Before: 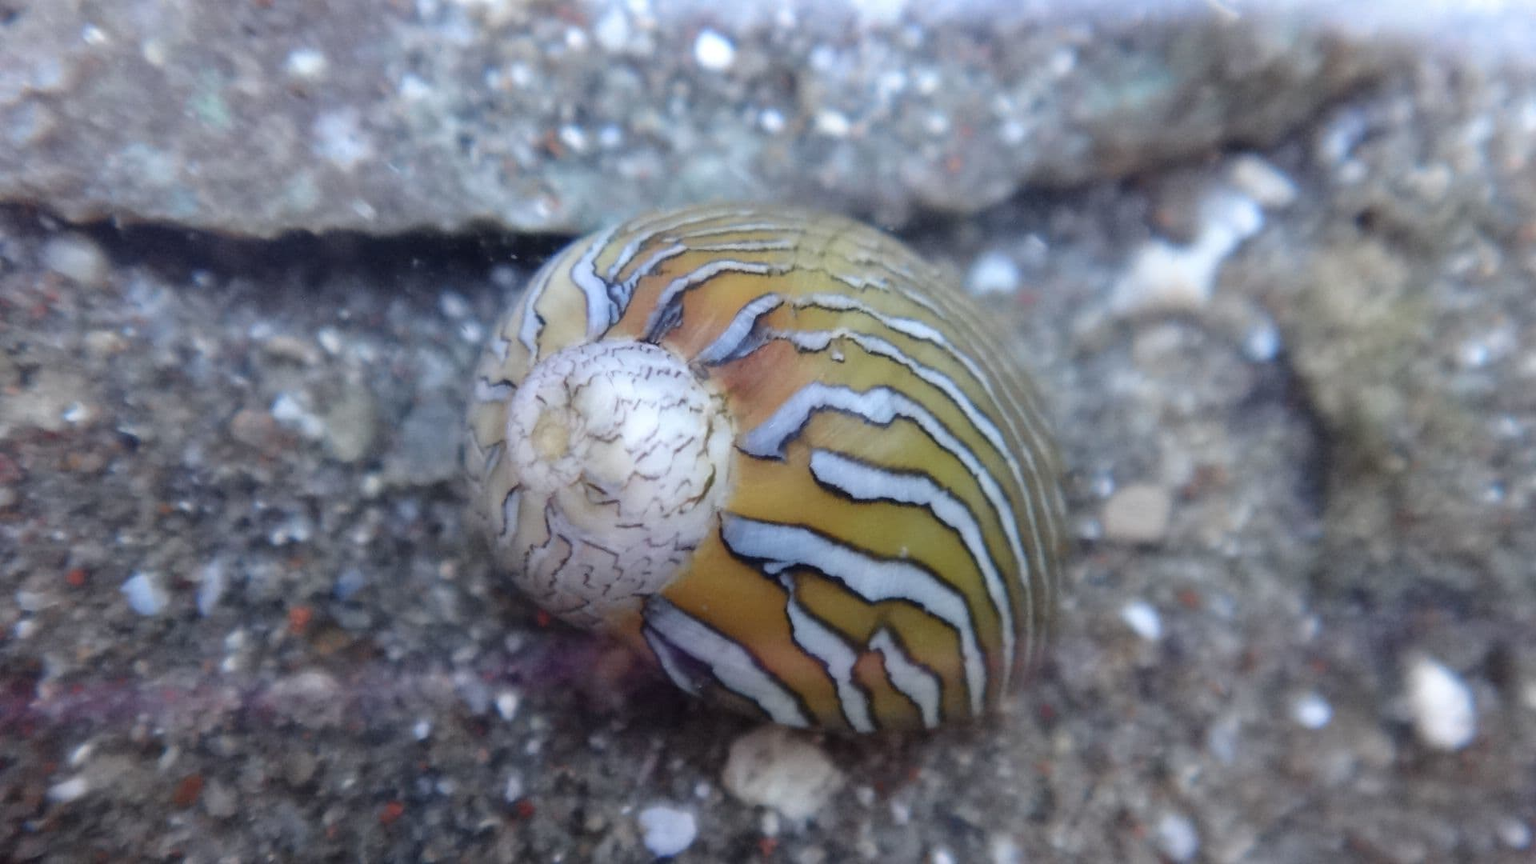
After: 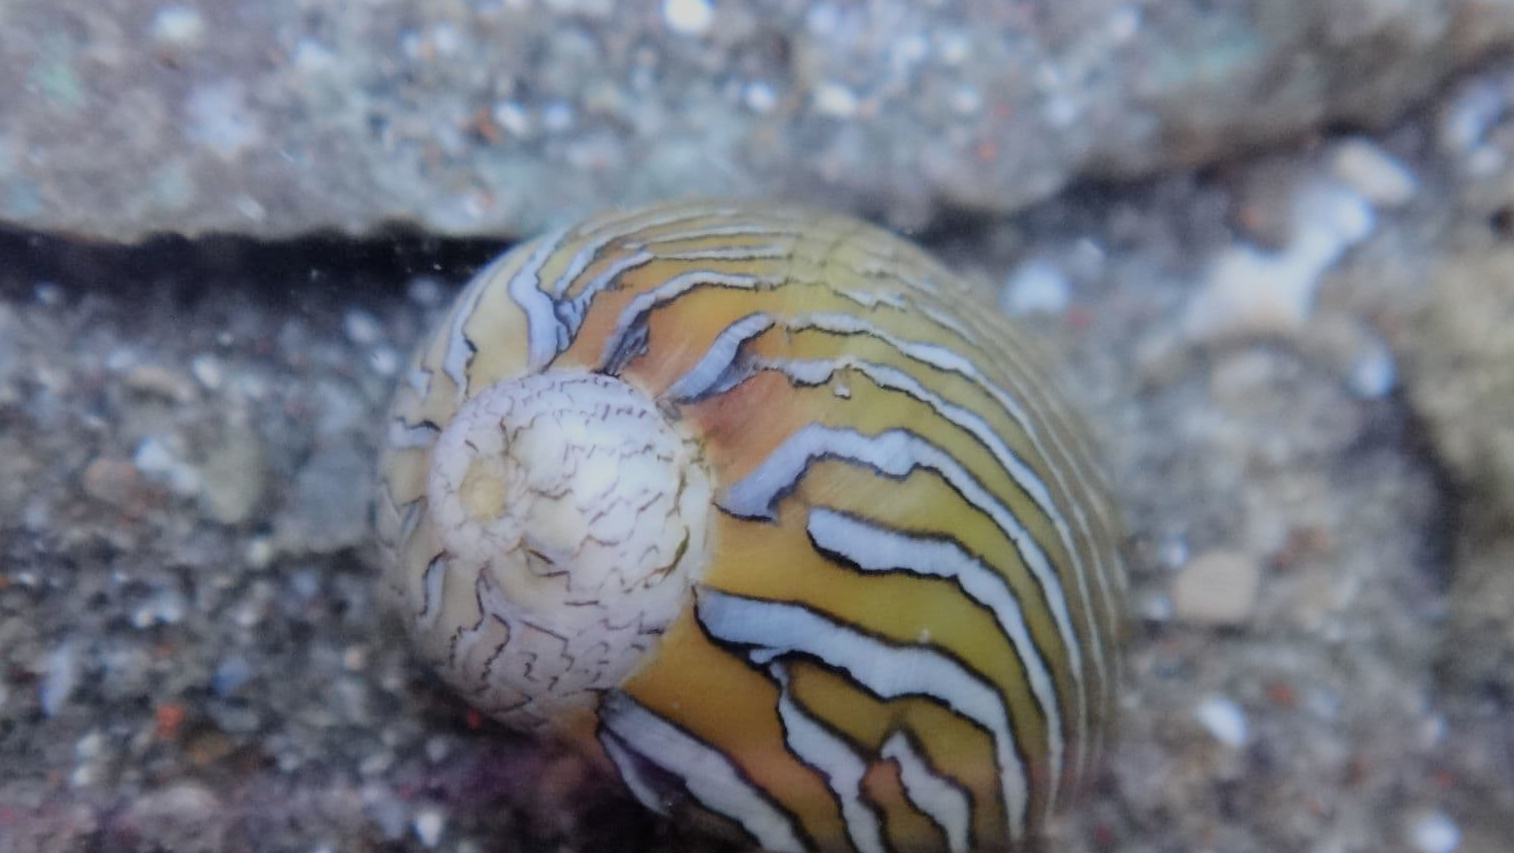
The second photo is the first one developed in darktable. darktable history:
crop and rotate: left 10.701%, top 5.053%, right 10.421%, bottom 15.962%
filmic rgb: black relative exposure -7.65 EV, white relative exposure 4.56 EV, hardness 3.61, color science v6 (2022), iterations of high-quality reconstruction 0
contrast equalizer: y [[0.524, 0.538, 0.547, 0.548, 0.538, 0.524], [0.5 ×6], [0.5 ×6], [0 ×6], [0 ×6]], mix -0.296
